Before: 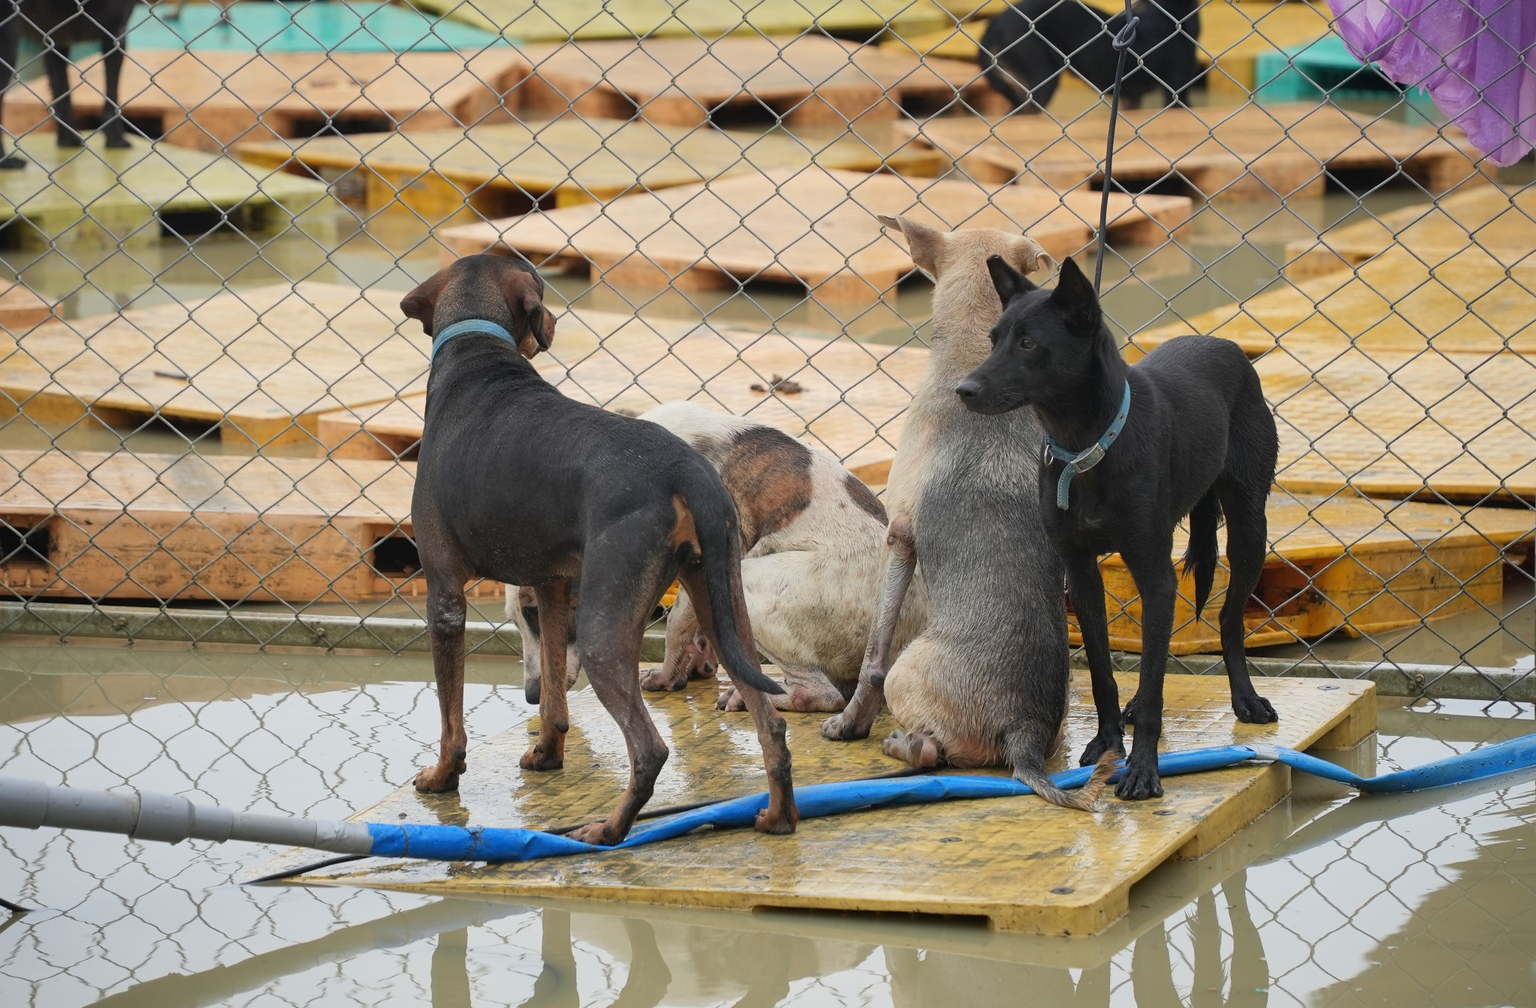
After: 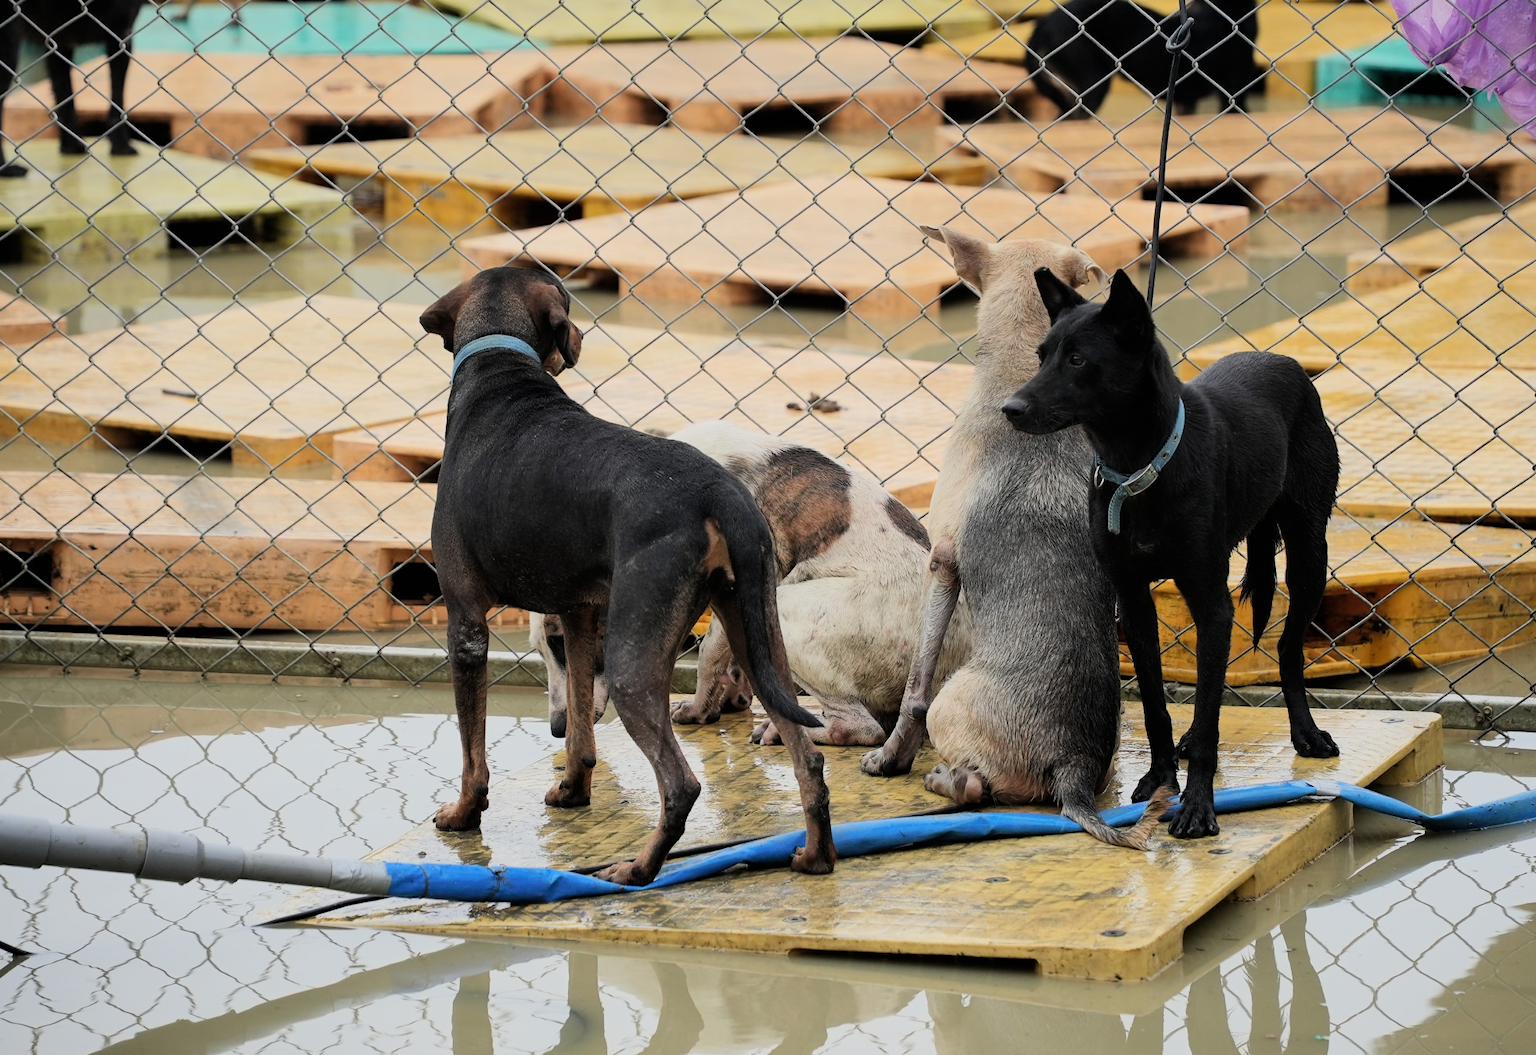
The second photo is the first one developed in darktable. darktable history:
crop: right 4.54%, bottom 0.047%
filmic rgb: black relative exposure -8.03 EV, white relative exposure 4.01 EV, hardness 4.14, contrast 1.36, color science v6 (2022)
